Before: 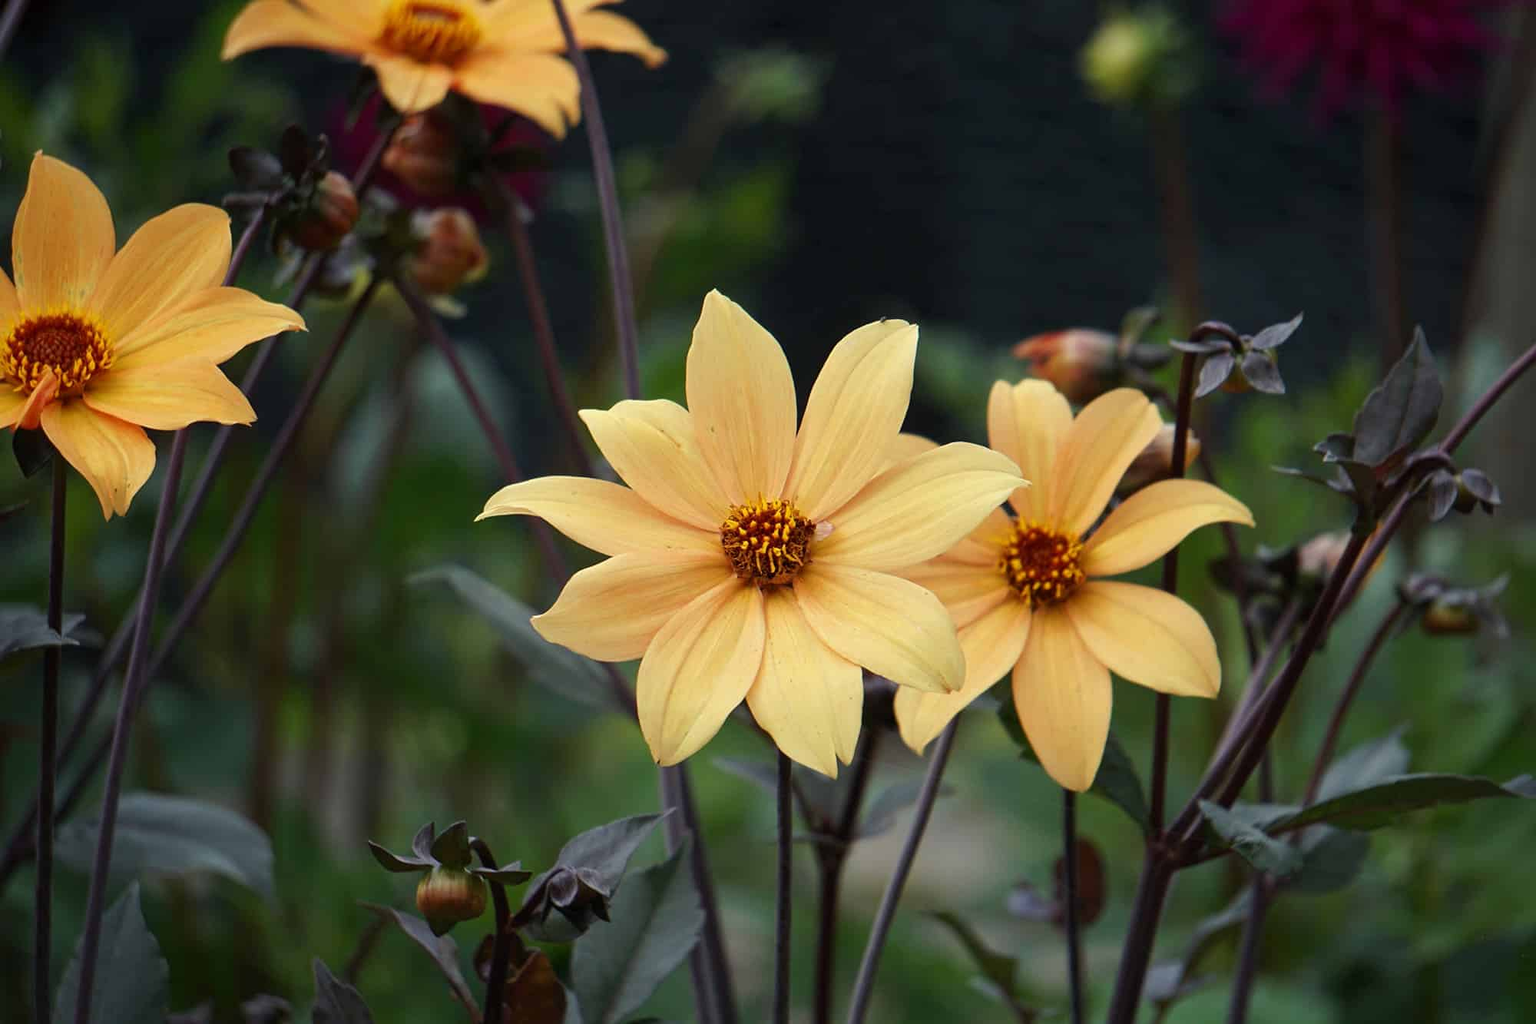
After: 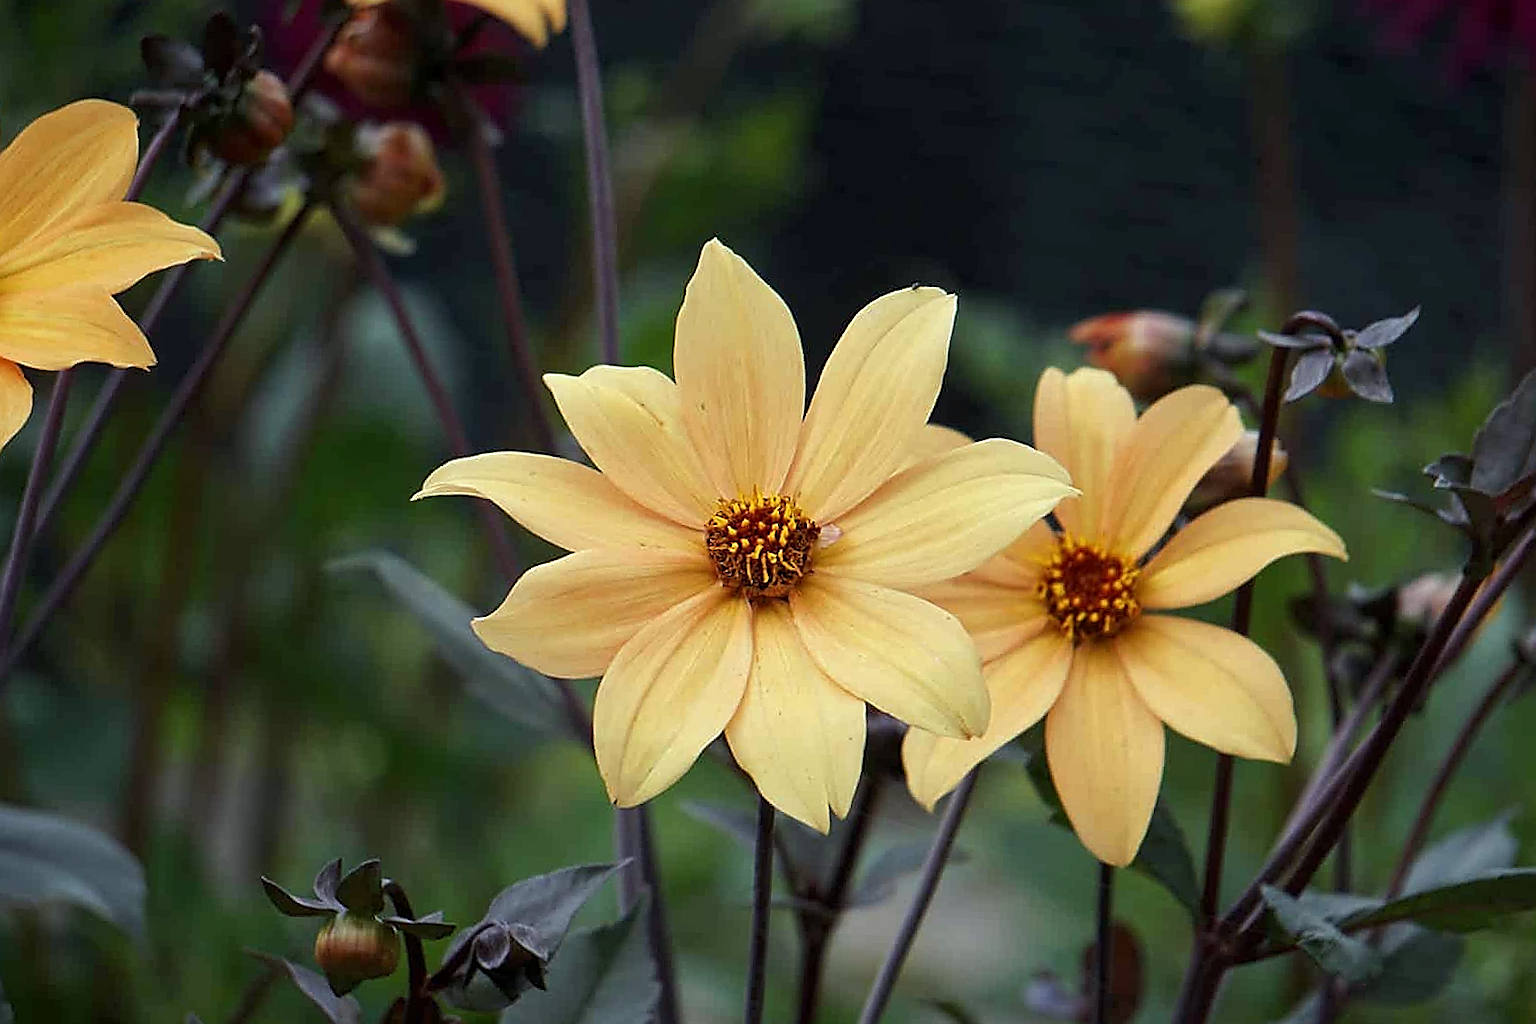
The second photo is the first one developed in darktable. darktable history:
white balance: red 0.967, blue 1.049
crop and rotate: angle -3.27°, left 5.211%, top 5.211%, right 4.607%, bottom 4.607%
local contrast: highlights 100%, shadows 100%, detail 120%, midtone range 0.2
tone equalizer: on, module defaults
sharpen: radius 1.4, amount 1.25, threshold 0.7
